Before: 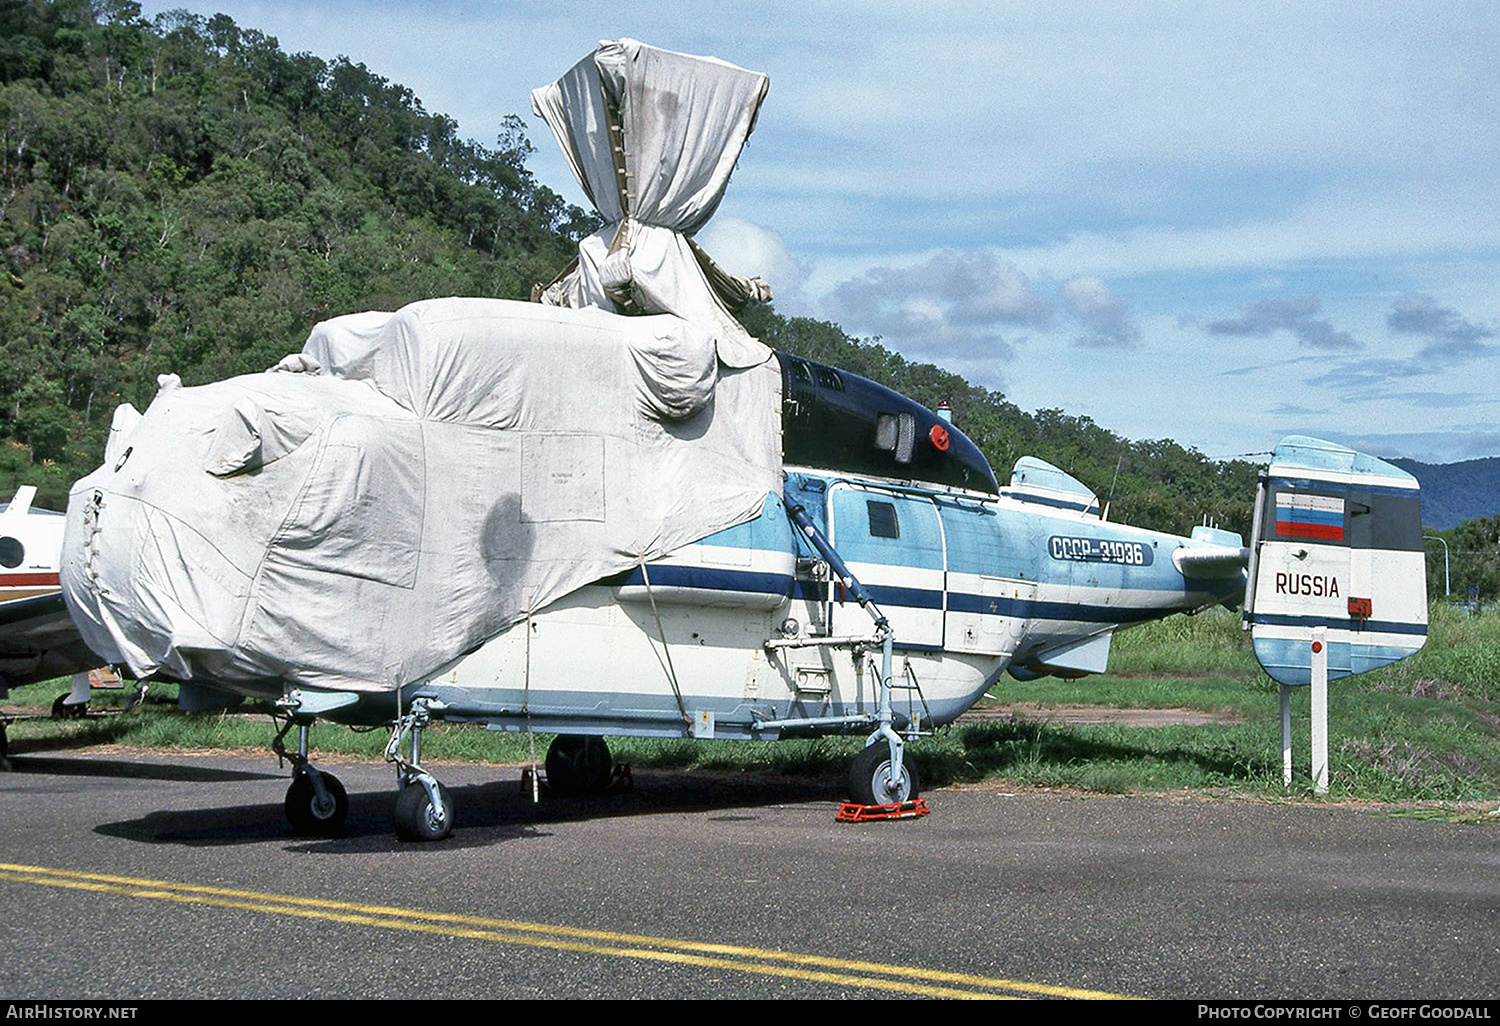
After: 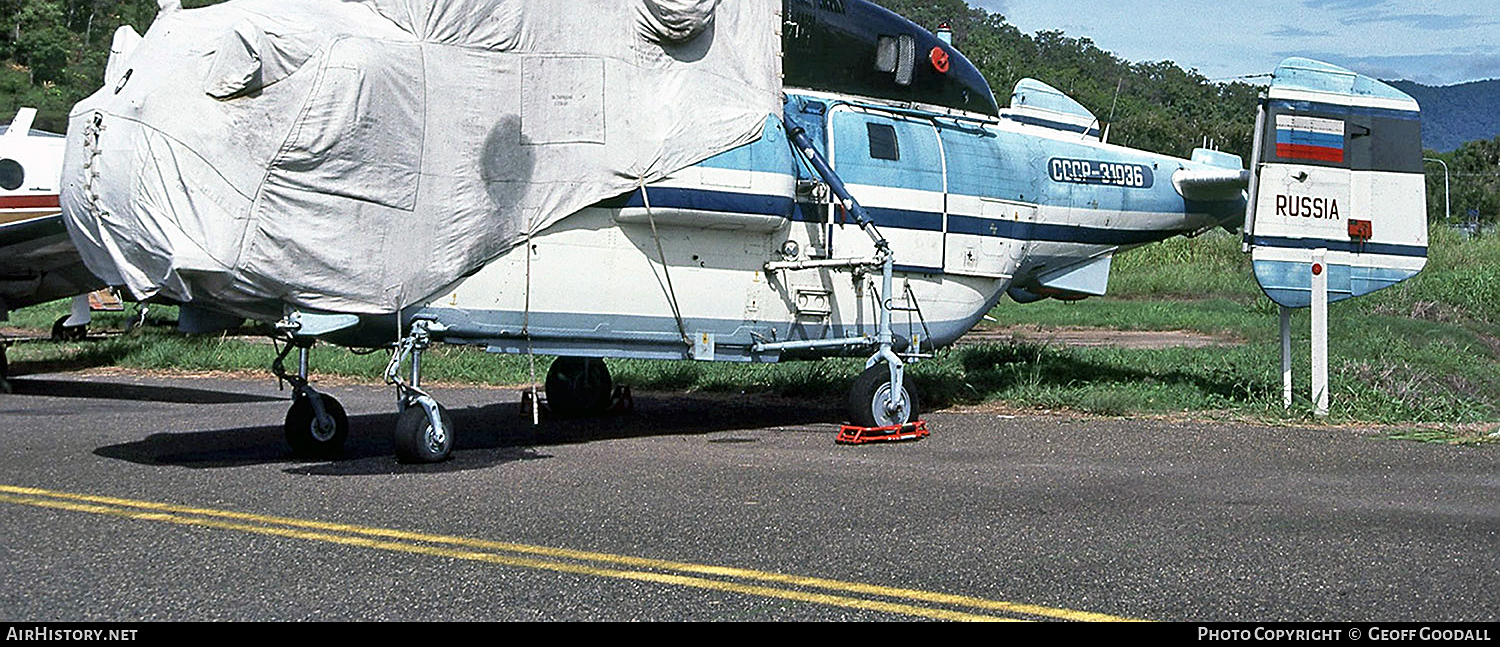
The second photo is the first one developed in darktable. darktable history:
sharpen: on, module defaults
base curve: curves: ch0 [(0, 0) (0.303, 0.277) (1, 1)], preserve colors none
crop and rotate: top 36.937%
